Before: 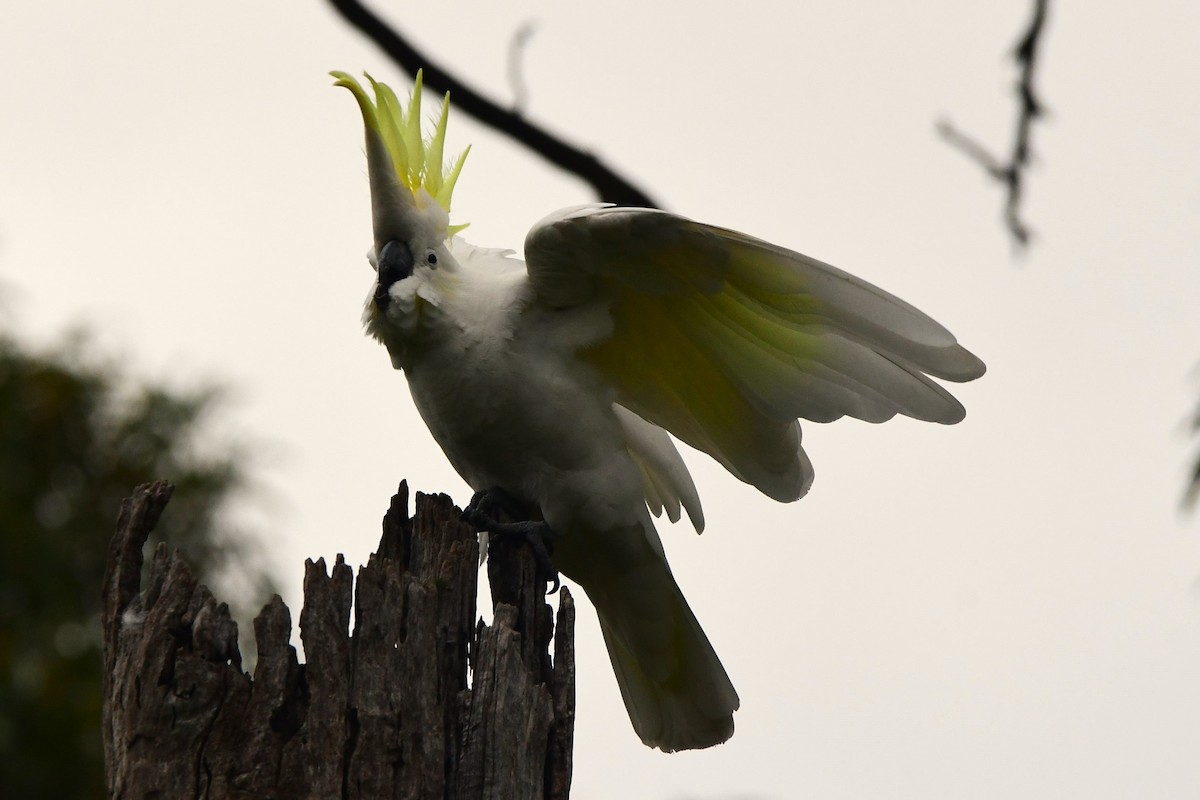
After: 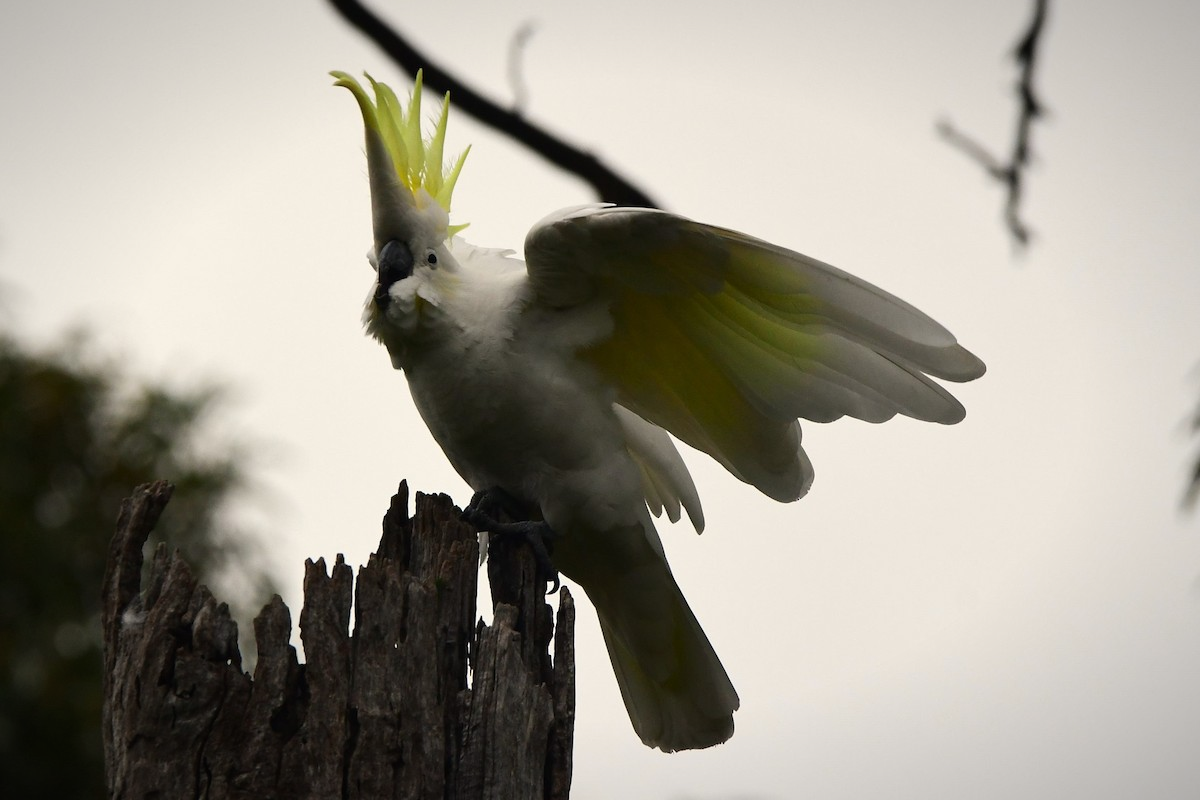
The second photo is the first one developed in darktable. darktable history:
exposure: compensate highlight preservation false
vignetting: fall-off radius 70%, automatic ratio true
